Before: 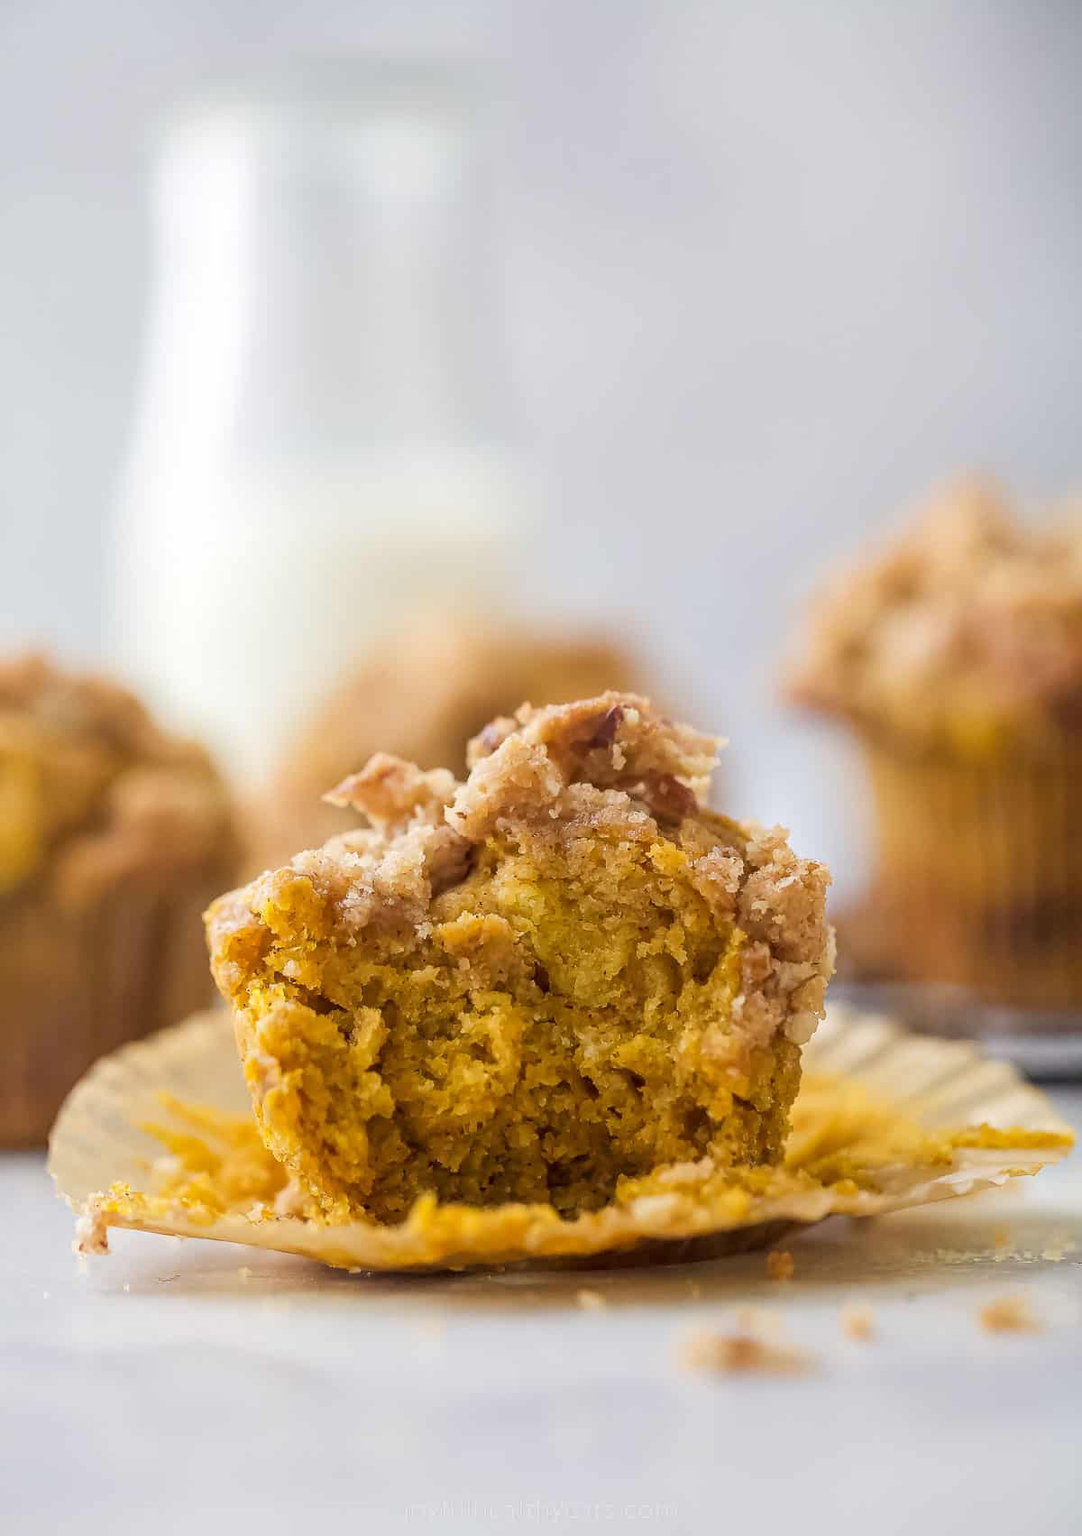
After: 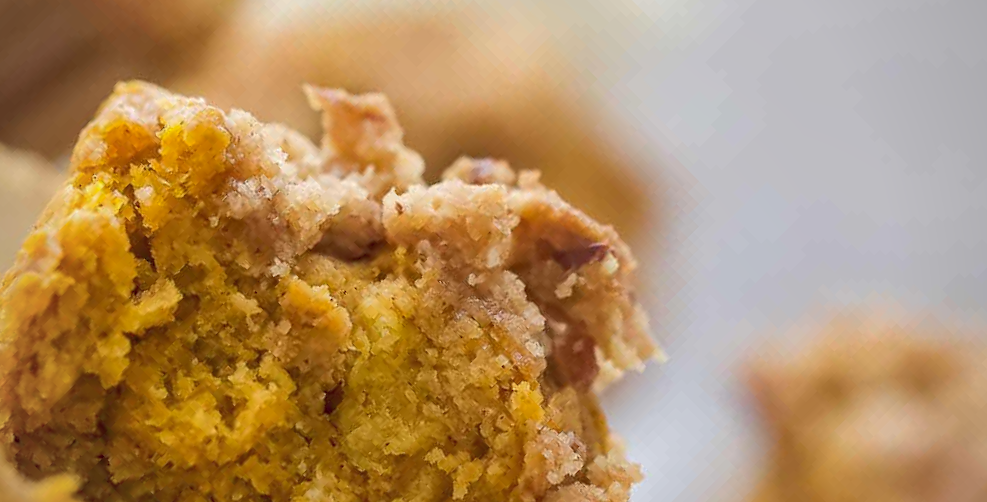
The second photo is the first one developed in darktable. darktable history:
crop and rotate: angle -45.2°, top 16.769%, right 0.897%, bottom 11.675%
tone equalizer: on, module defaults
shadows and highlights: on, module defaults
vignetting: fall-off radius 81.3%
